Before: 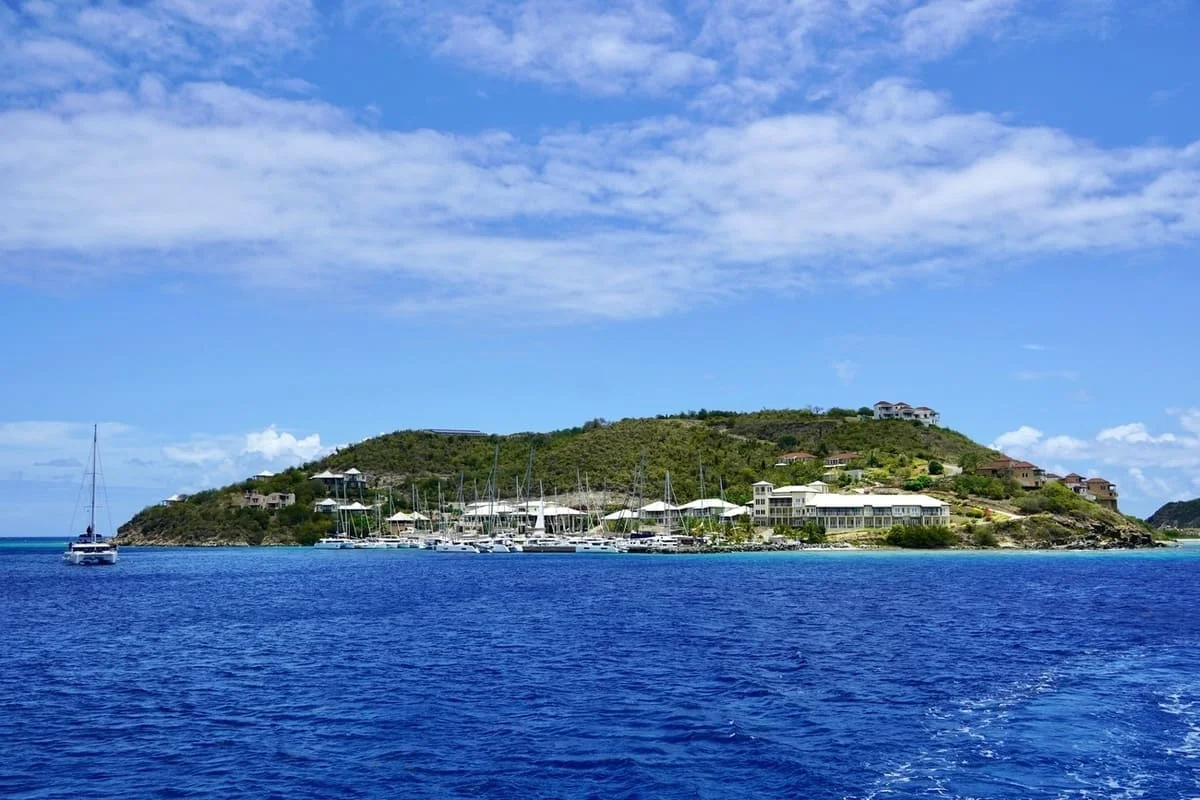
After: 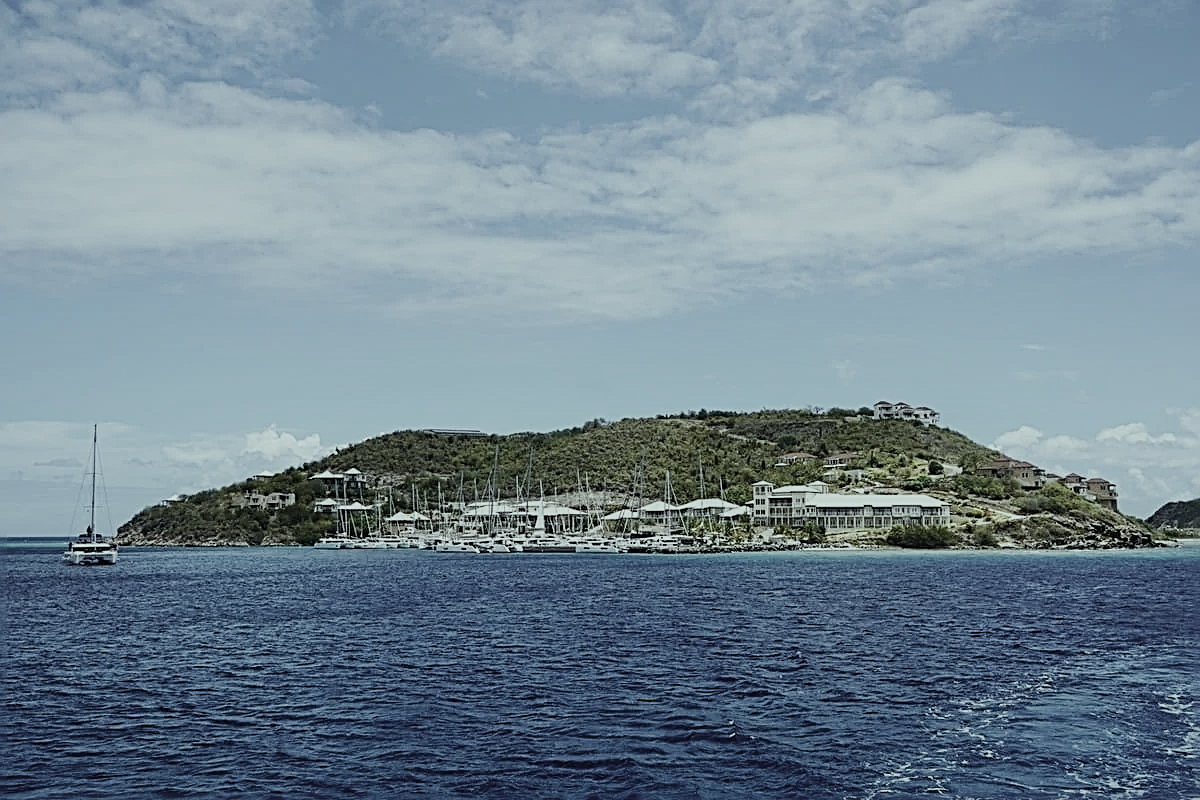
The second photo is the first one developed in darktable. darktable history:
contrast equalizer: y [[0.439, 0.44, 0.442, 0.457, 0.493, 0.498], [0.5 ×6], [0.5 ×6], [0 ×6], [0 ×6]]
color correction: highlights a* -6.36, highlights b* 0.443
sharpen: radius 2.573, amount 0.685
filmic rgb: black relative exposure -7.65 EV, white relative exposure 3.96 EV, threshold 2.97 EV, hardness 4.02, contrast 1.098, highlights saturation mix -31.41%, preserve chrominance no, color science v5 (2021), contrast in shadows safe, contrast in highlights safe, enable highlight reconstruction true
shadows and highlights: shadows 13.17, white point adjustment 1.28, highlights -2, soften with gaussian
